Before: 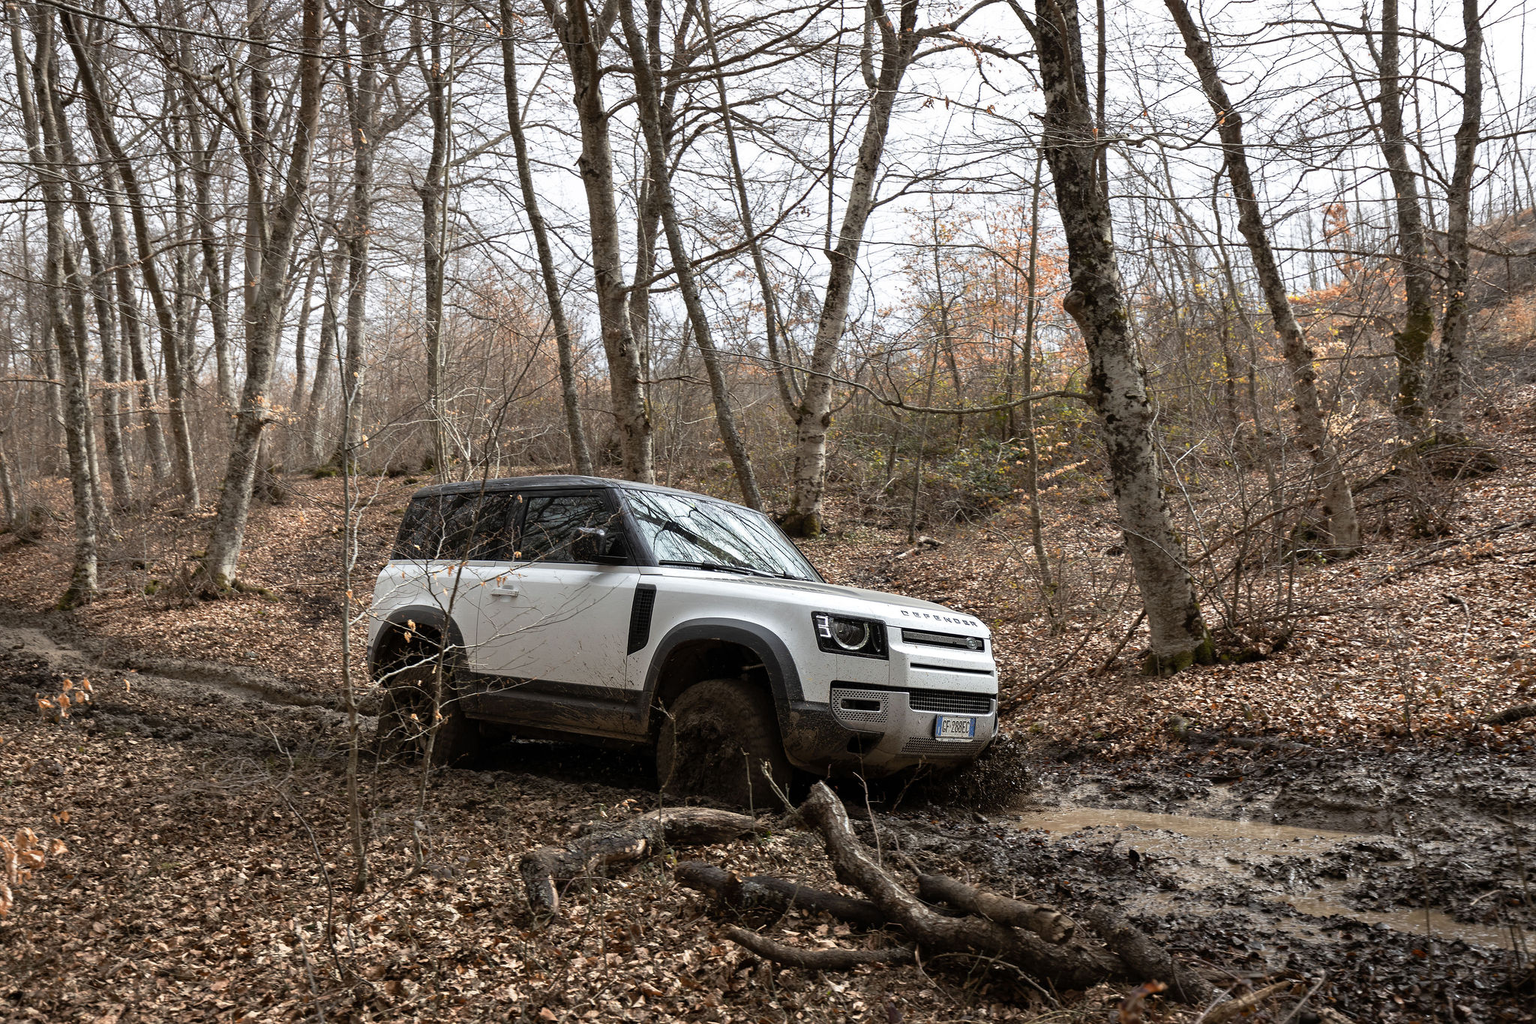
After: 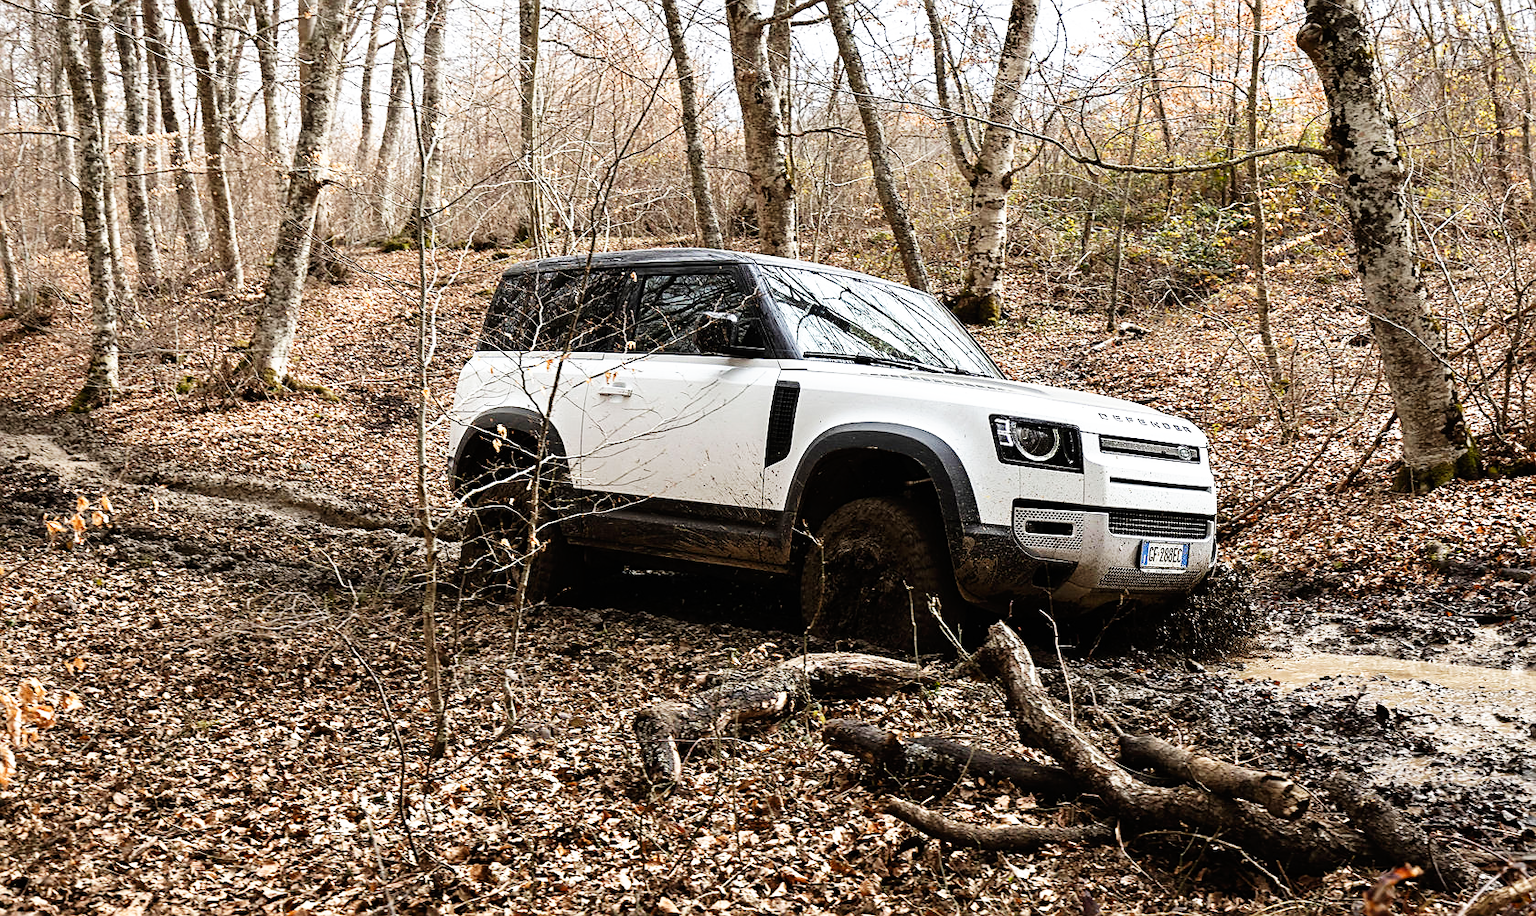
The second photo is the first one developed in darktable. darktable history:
sharpen: on, module defaults
base curve: curves: ch0 [(0, 0) (0.007, 0.004) (0.027, 0.03) (0.046, 0.07) (0.207, 0.54) (0.442, 0.872) (0.673, 0.972) (1, 1)], preserve colors none
crop: top 26.531%, right 17.959%
